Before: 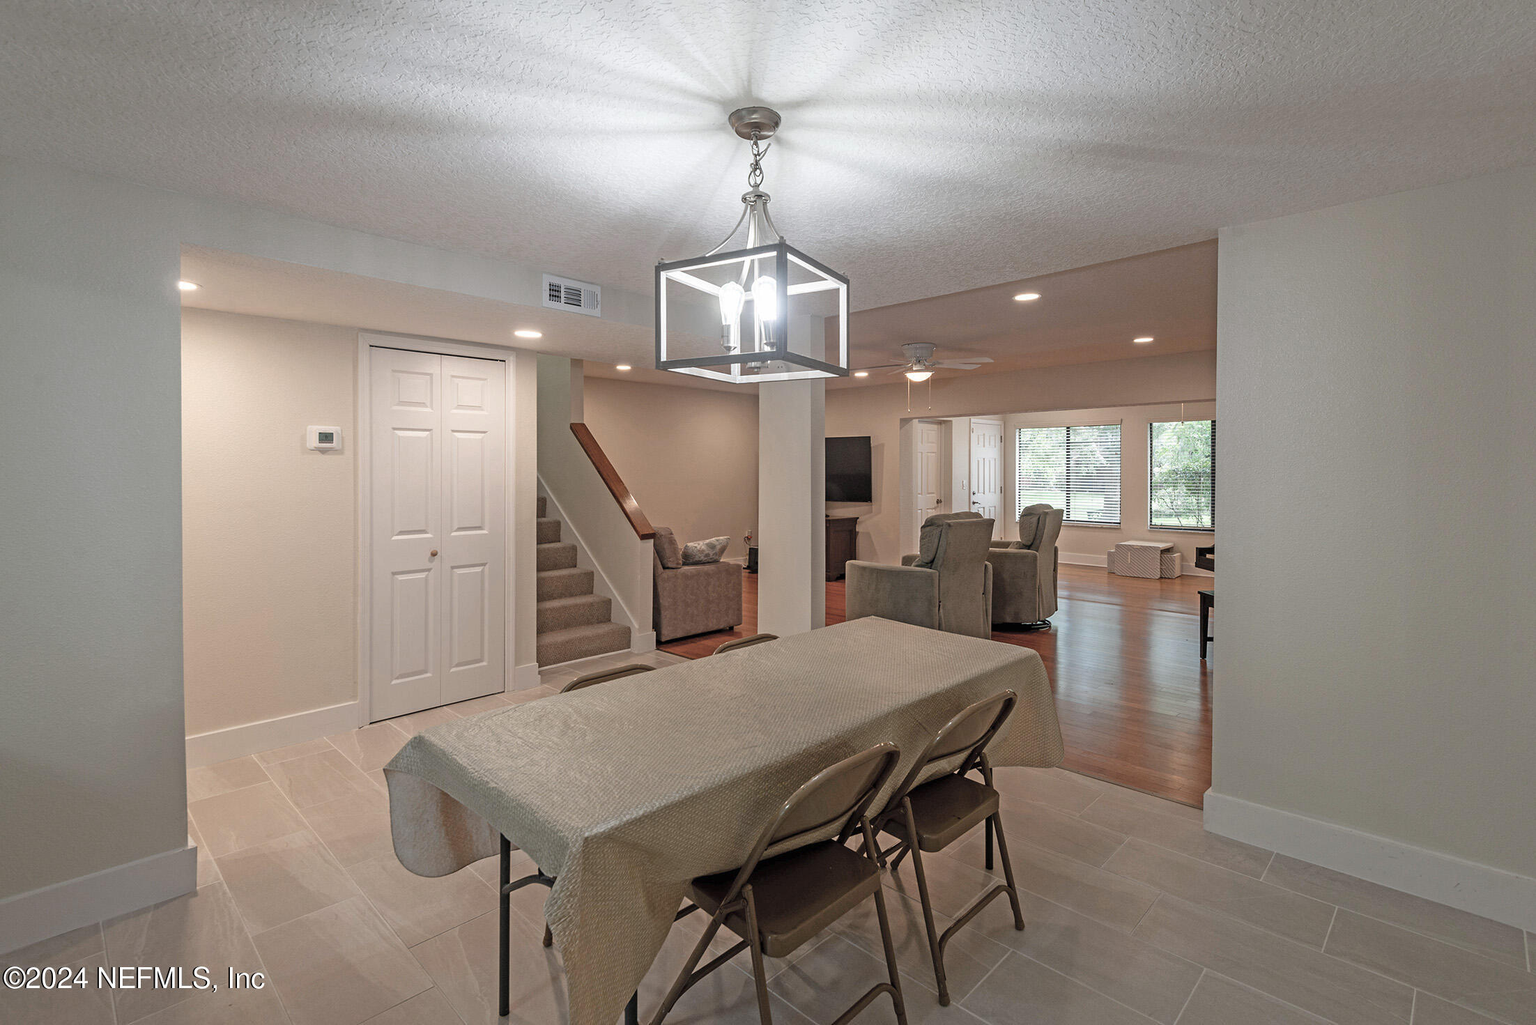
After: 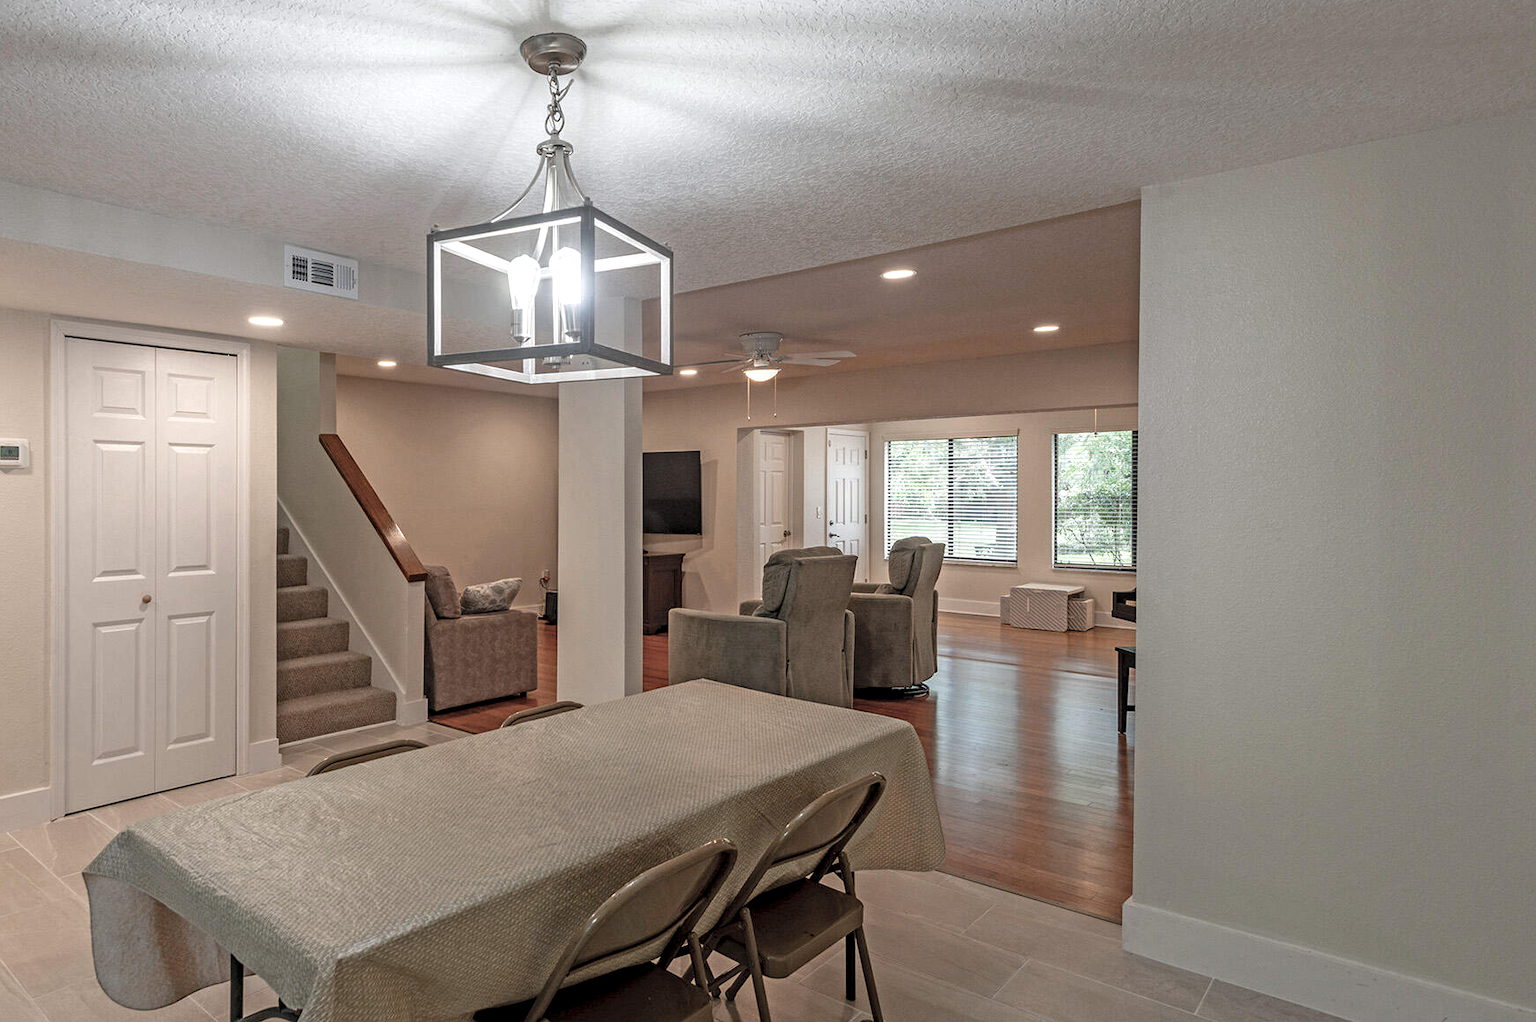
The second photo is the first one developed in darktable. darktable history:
local contrast: on, module defaults
crop and rotate: left 20.74%, top 7.912%, right 0.375%, bottom 13.378%
